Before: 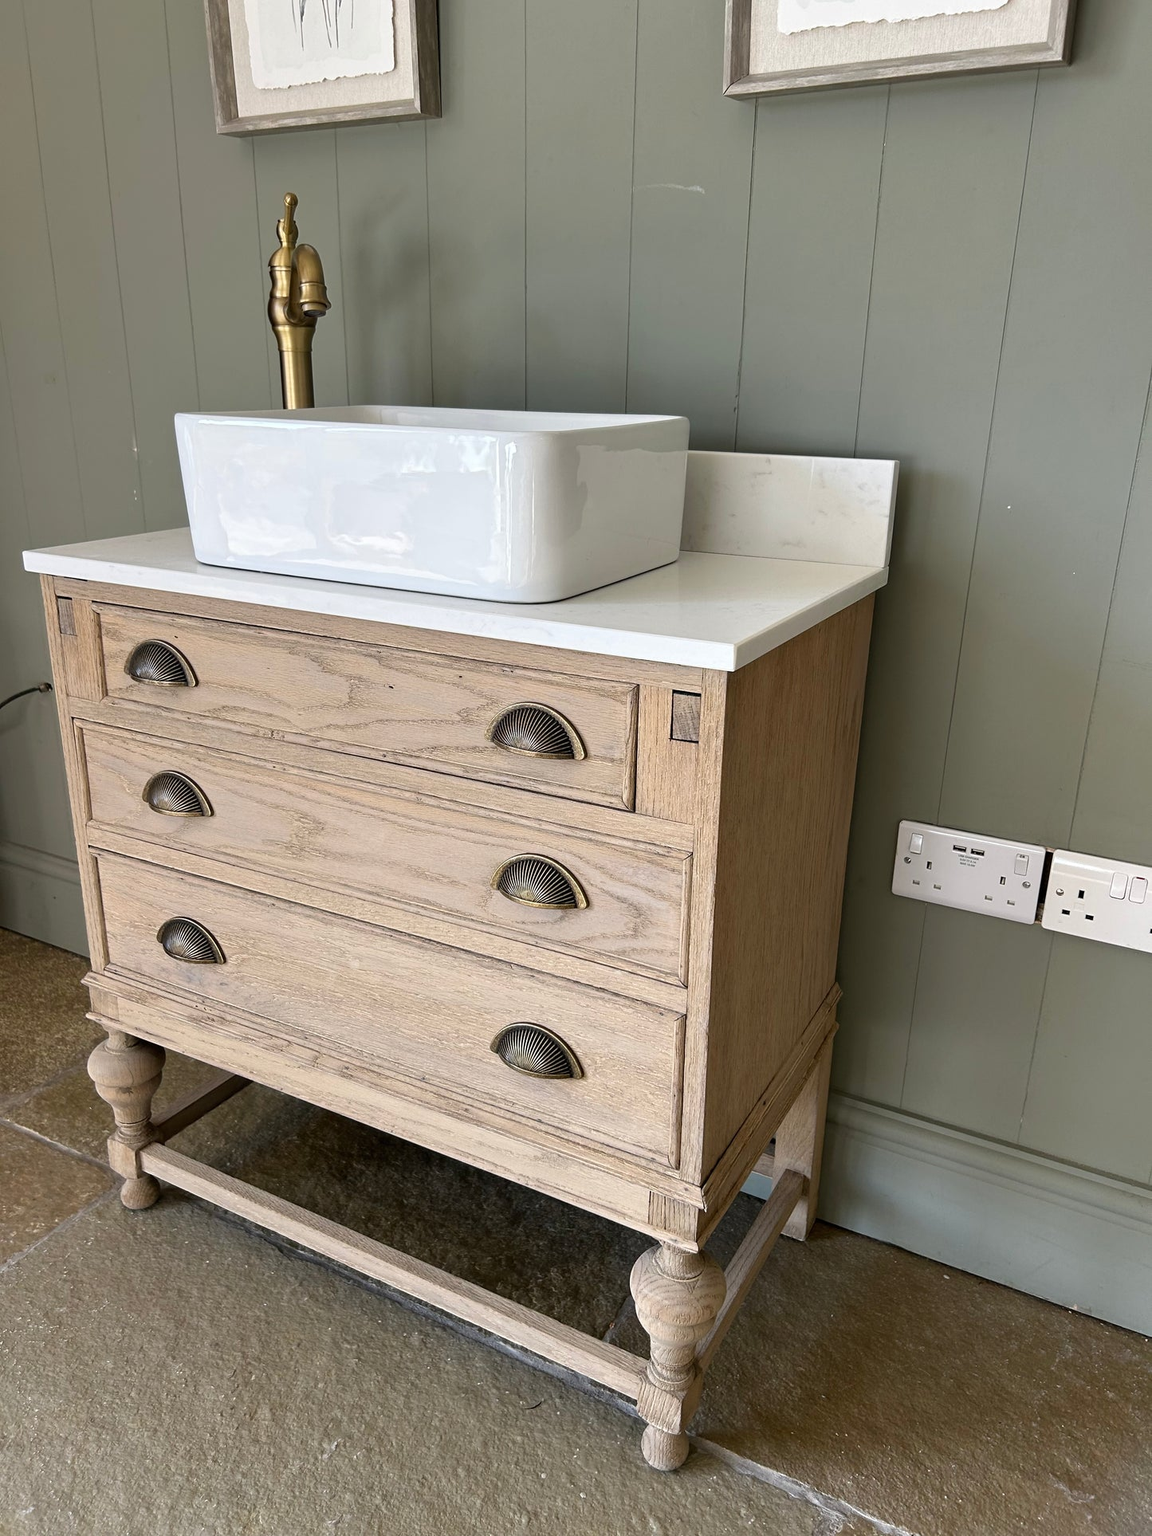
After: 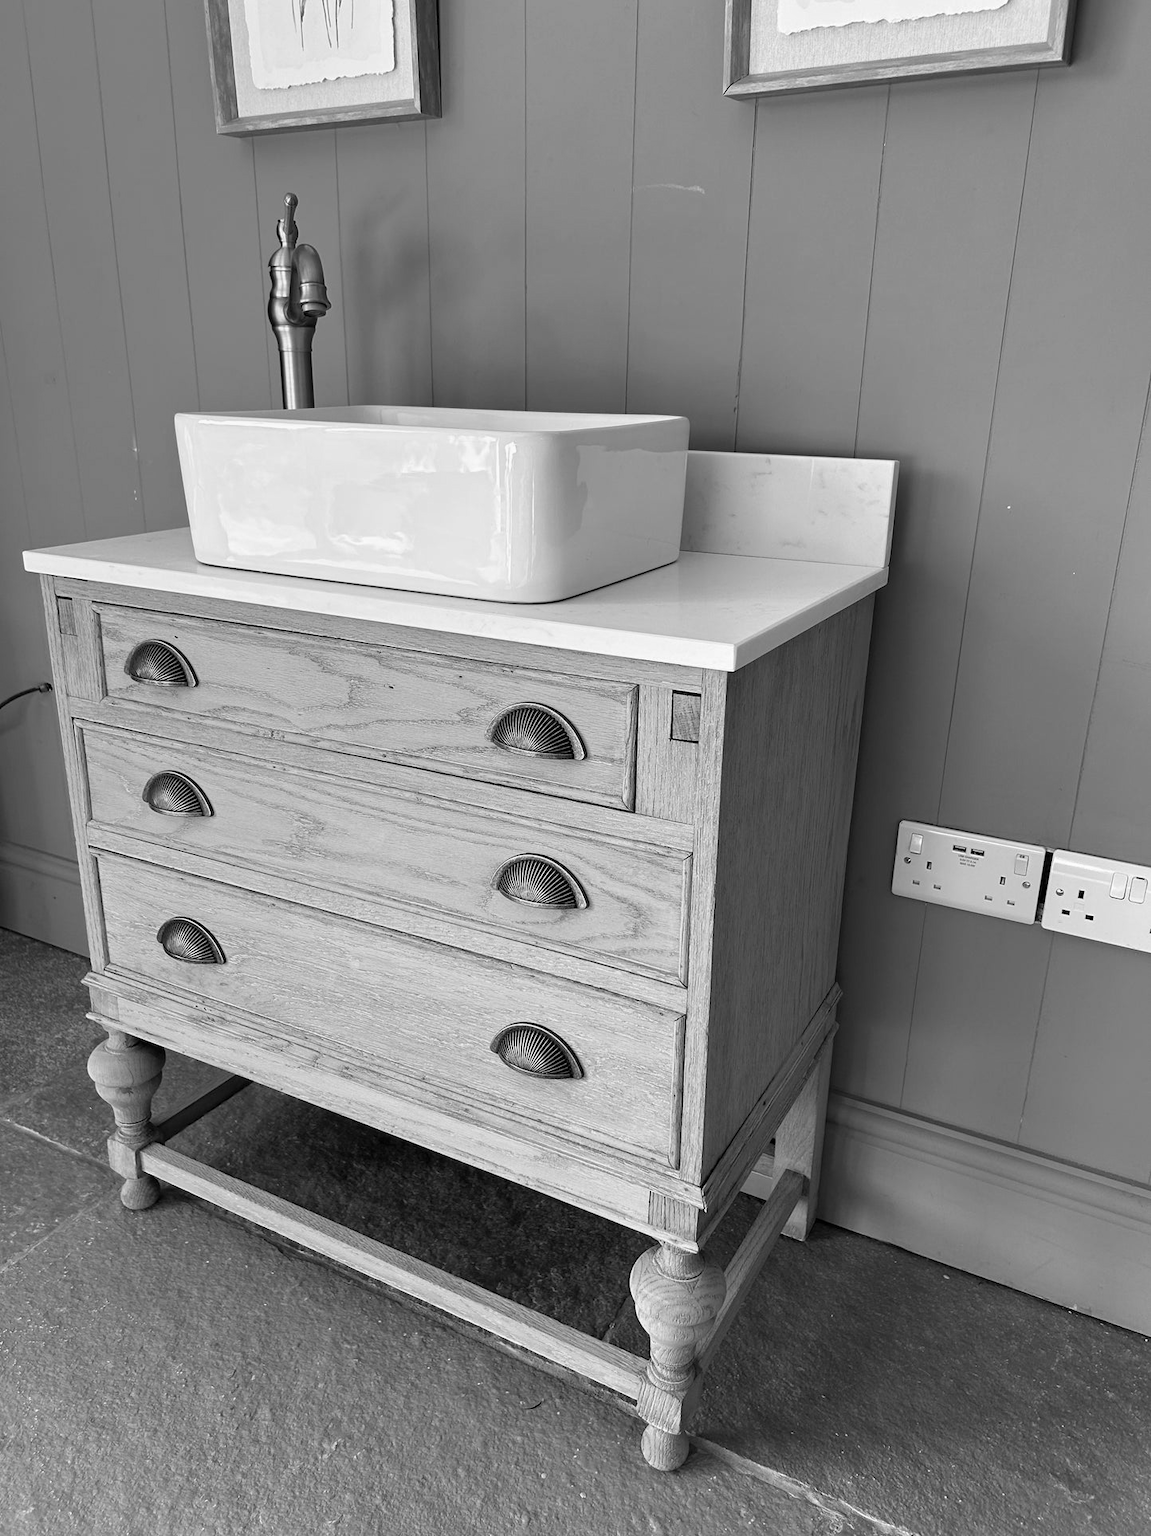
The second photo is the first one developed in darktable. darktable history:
exposure: compensate highlight preservation false
monochrome: a -6.99, b 35.61, size 1.4
